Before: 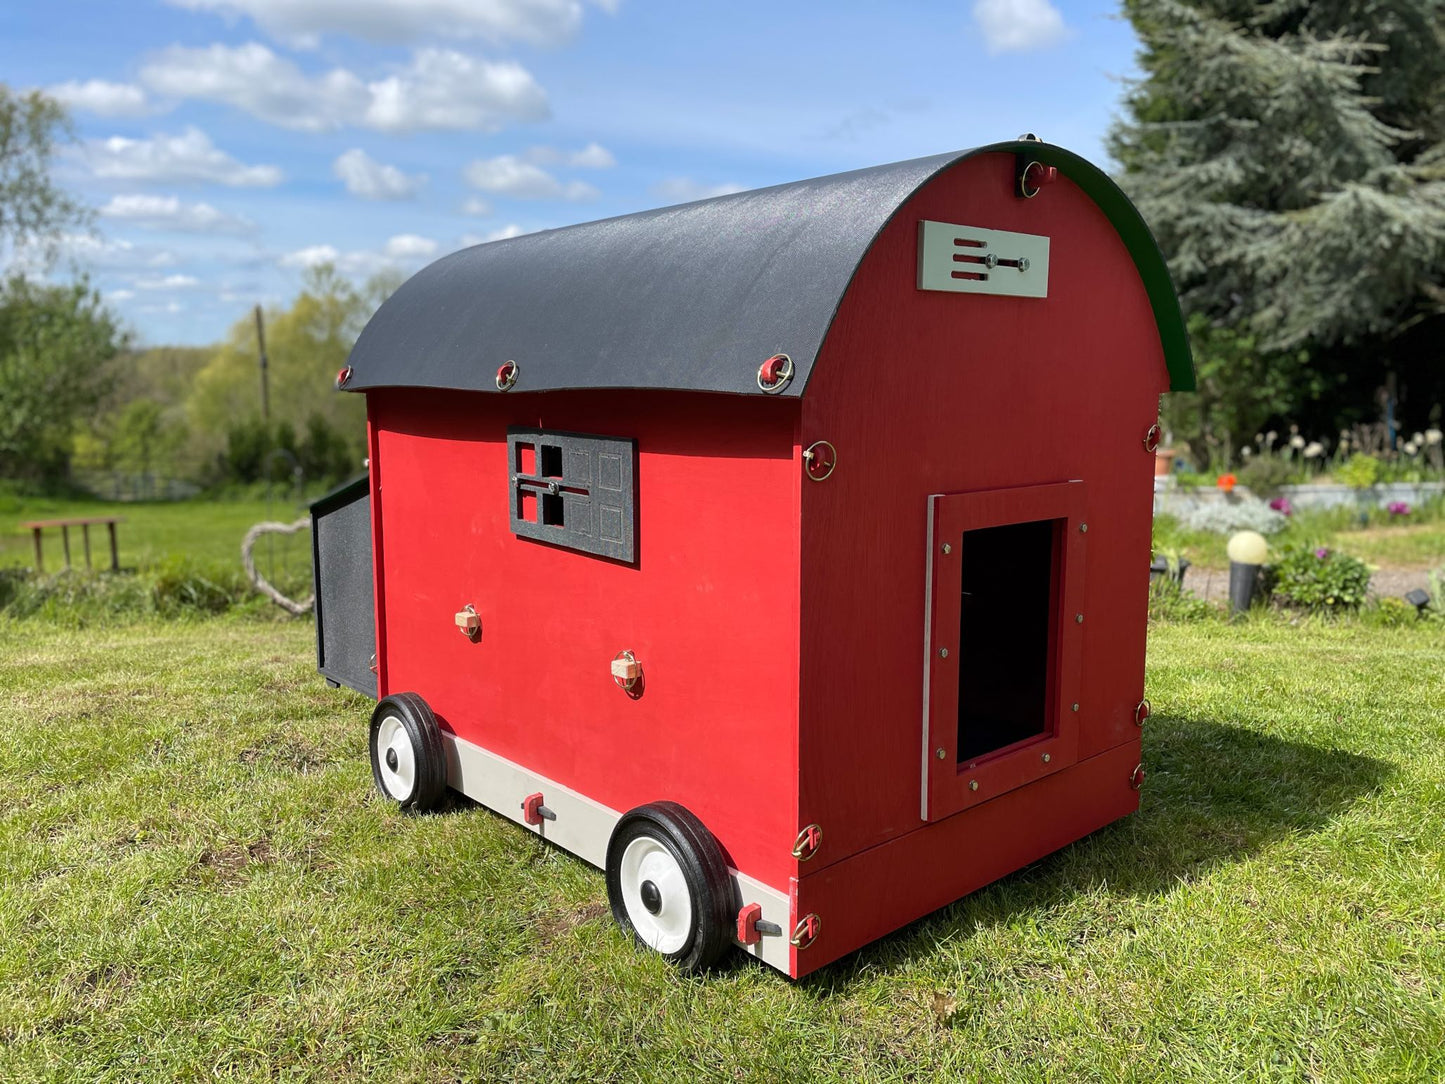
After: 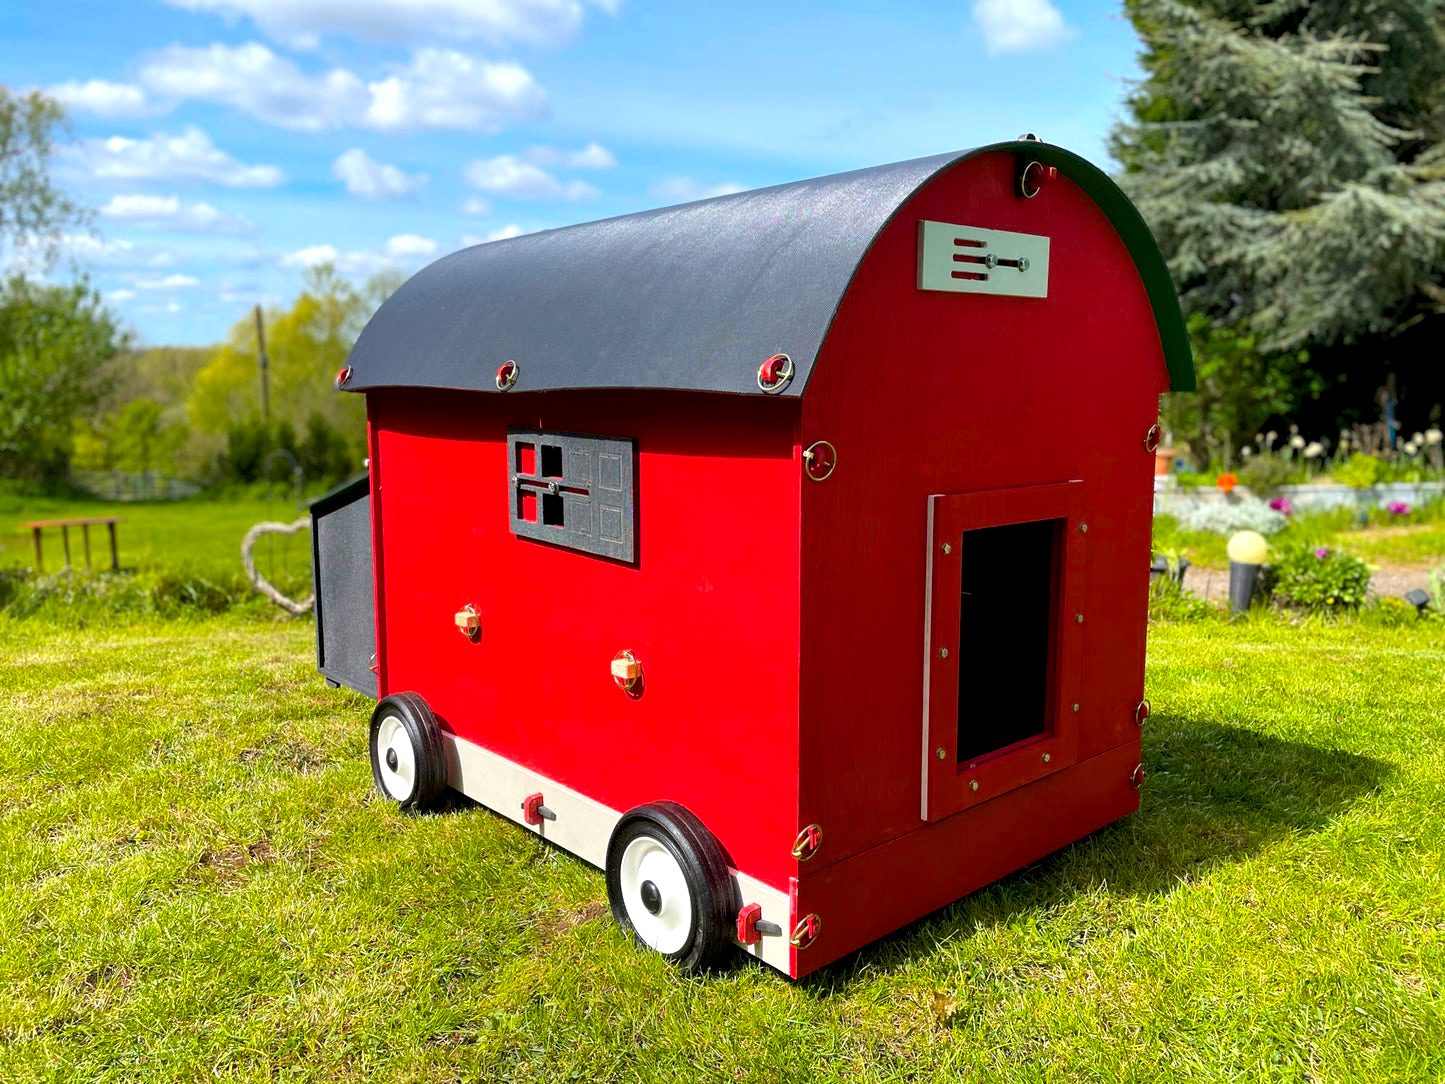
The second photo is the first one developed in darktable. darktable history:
exposure: black level correction 0.003, exposure 0.383 EV, compensate highlight preservation false
color balance rgb: perceptual saturation grading › global saturation 30%, global vibrance 30%
